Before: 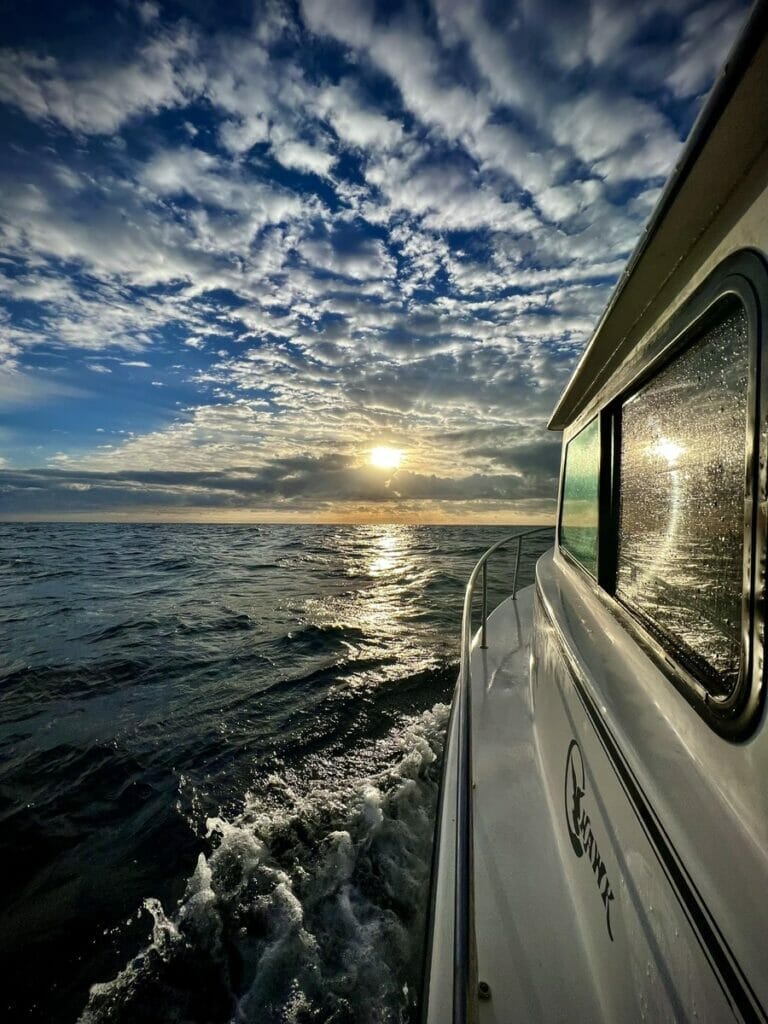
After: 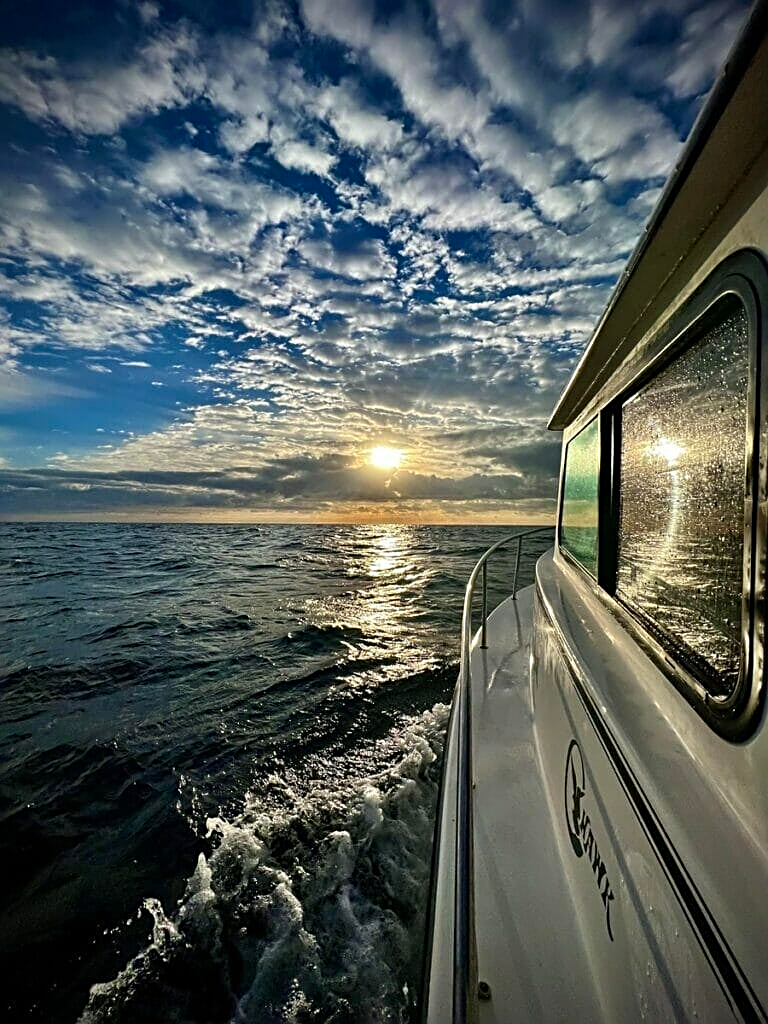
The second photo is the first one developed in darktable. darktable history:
sharpen: radius 2.531, amount 0.616
